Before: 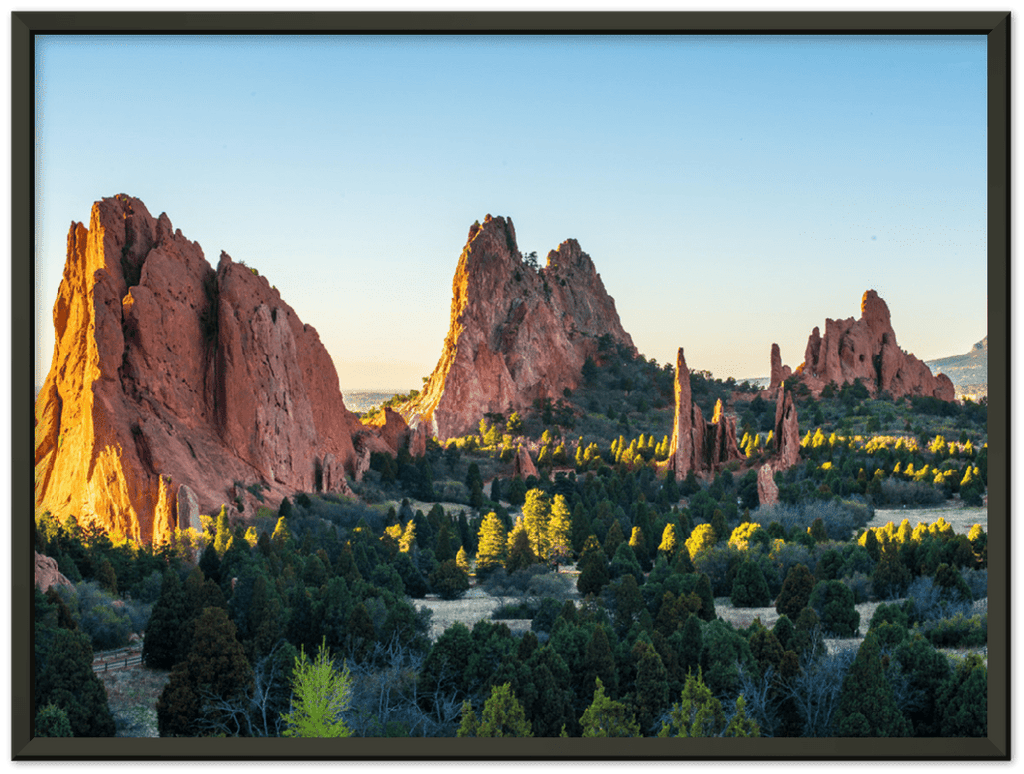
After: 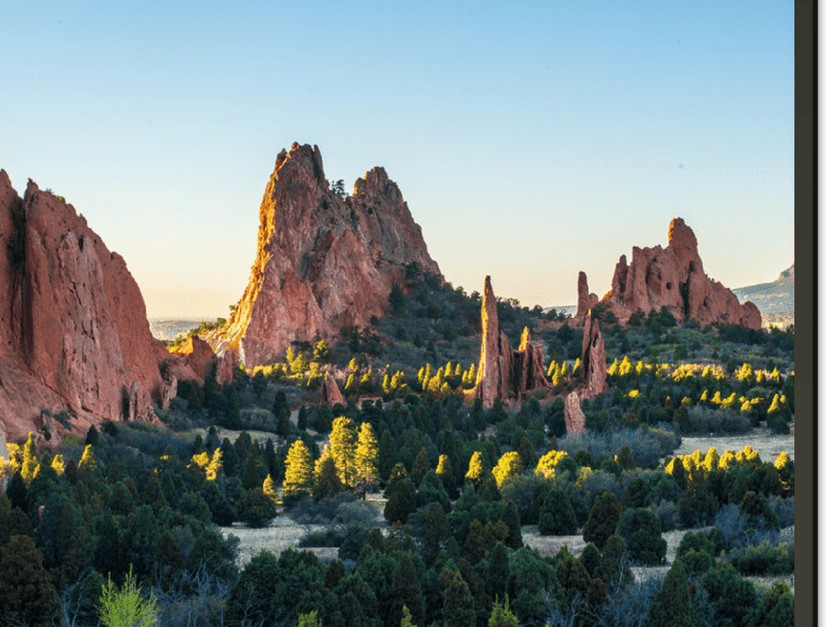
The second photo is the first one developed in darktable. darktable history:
crop: left 18.907%, top 9.38%, right 0.001%, bottom 9.611%
